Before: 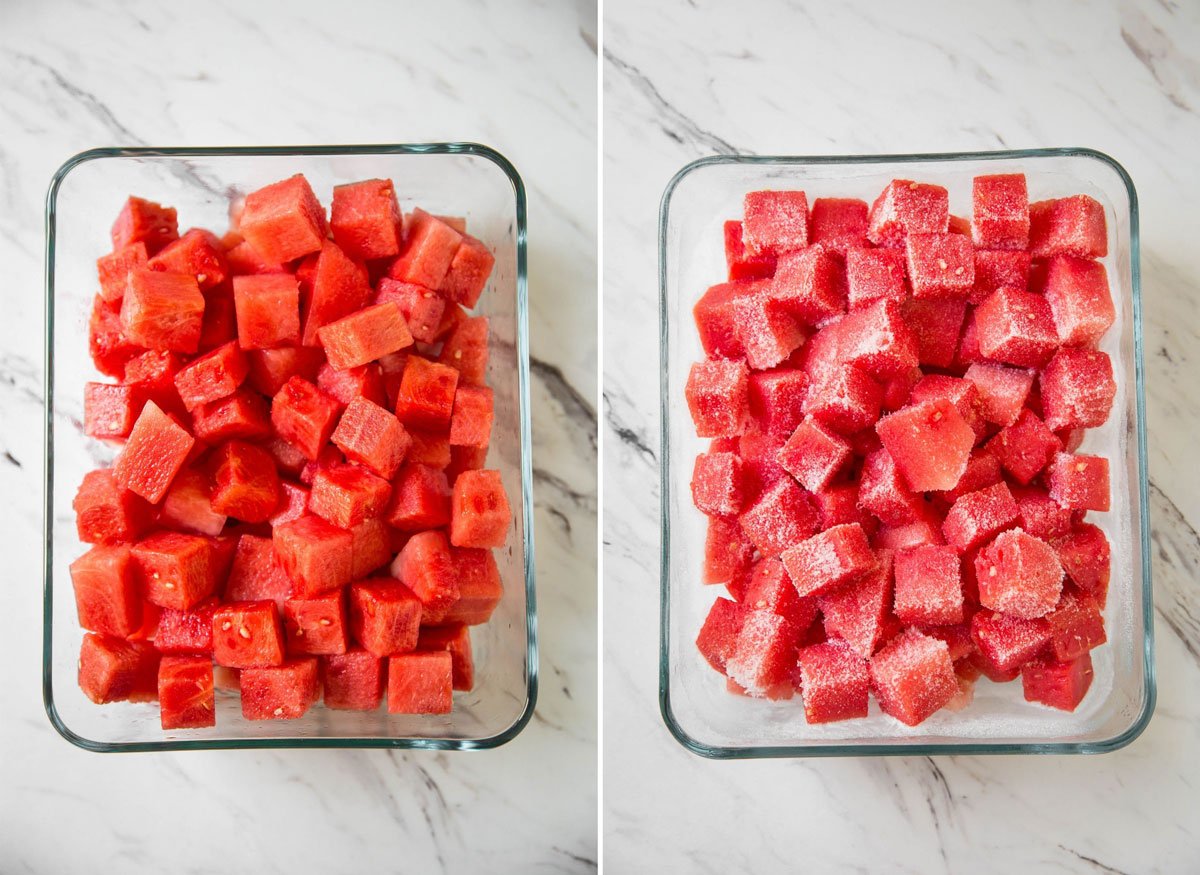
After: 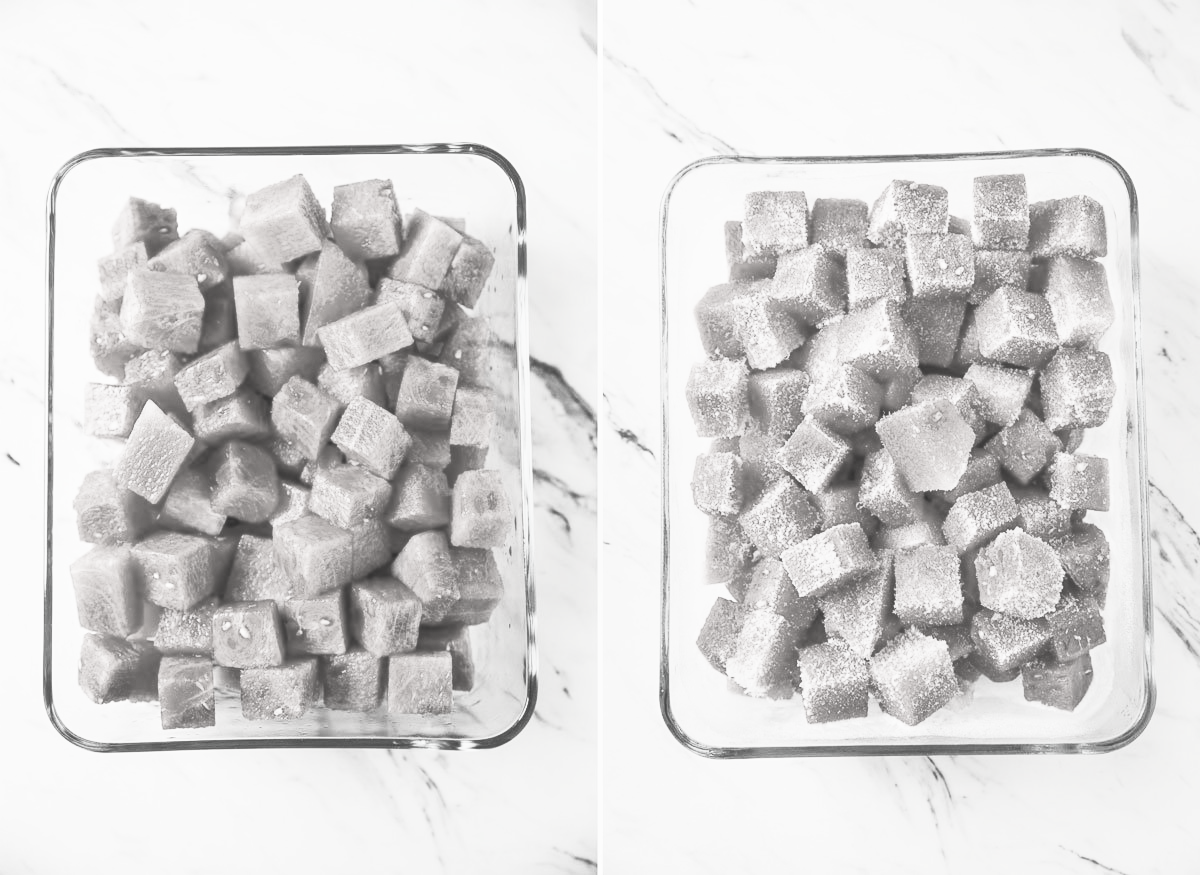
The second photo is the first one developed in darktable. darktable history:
local contrast: highlights 48%, shadows 4%, detail 101%
contrast brightness saturation: contrast 0.518, brightness 0.465, saturation -0.981
